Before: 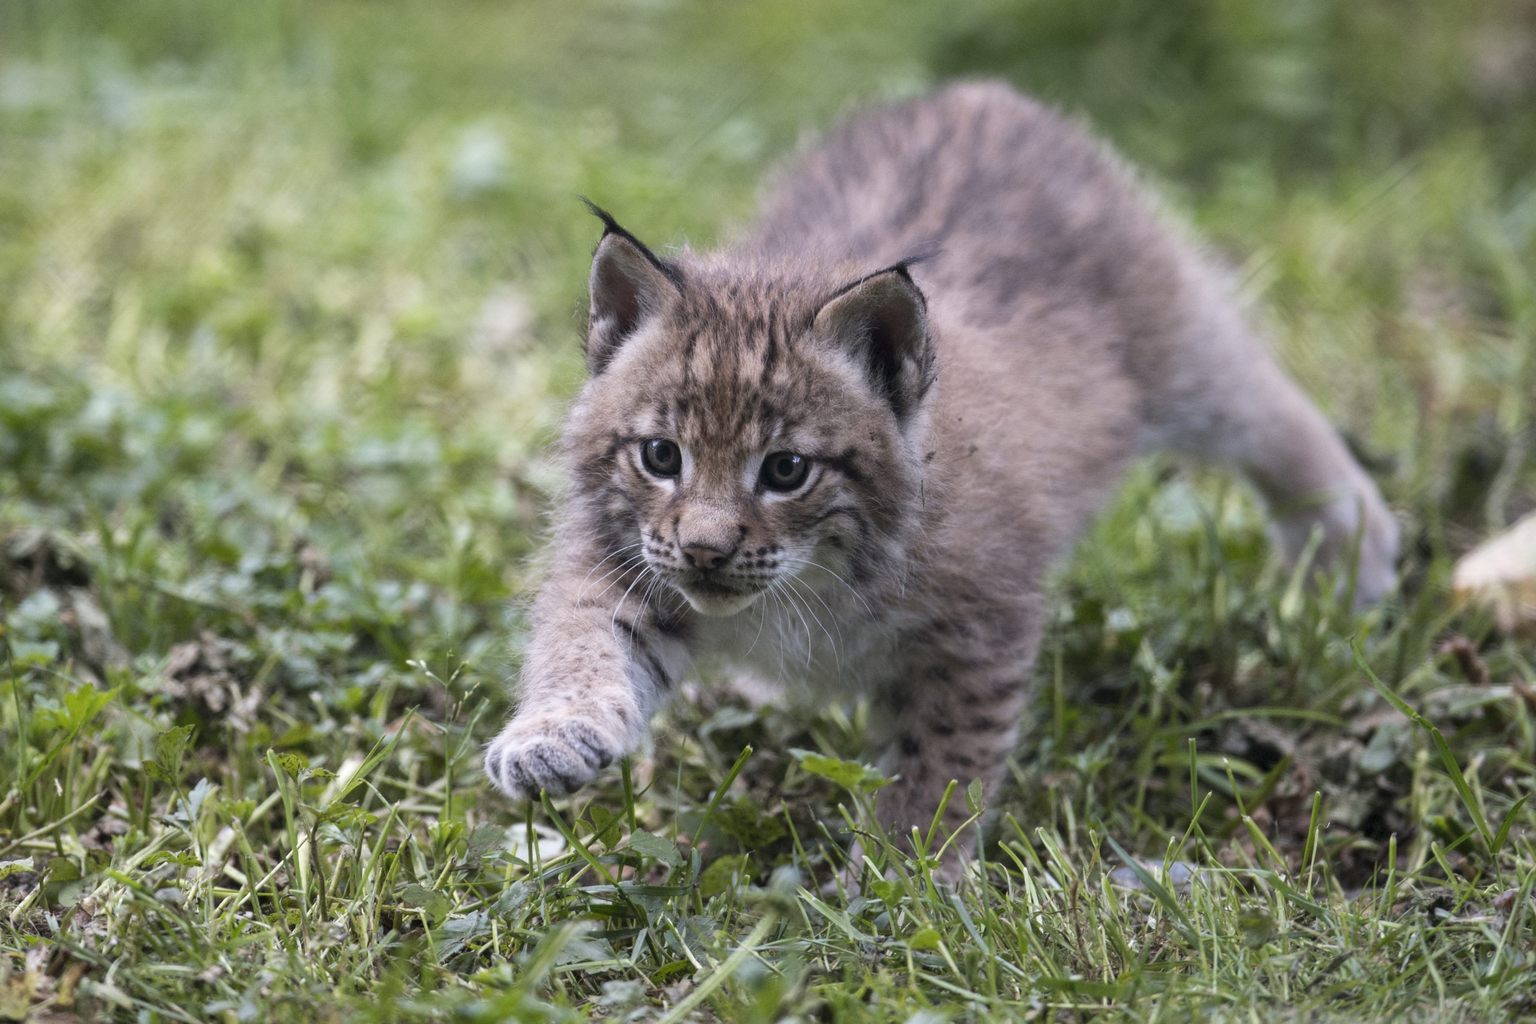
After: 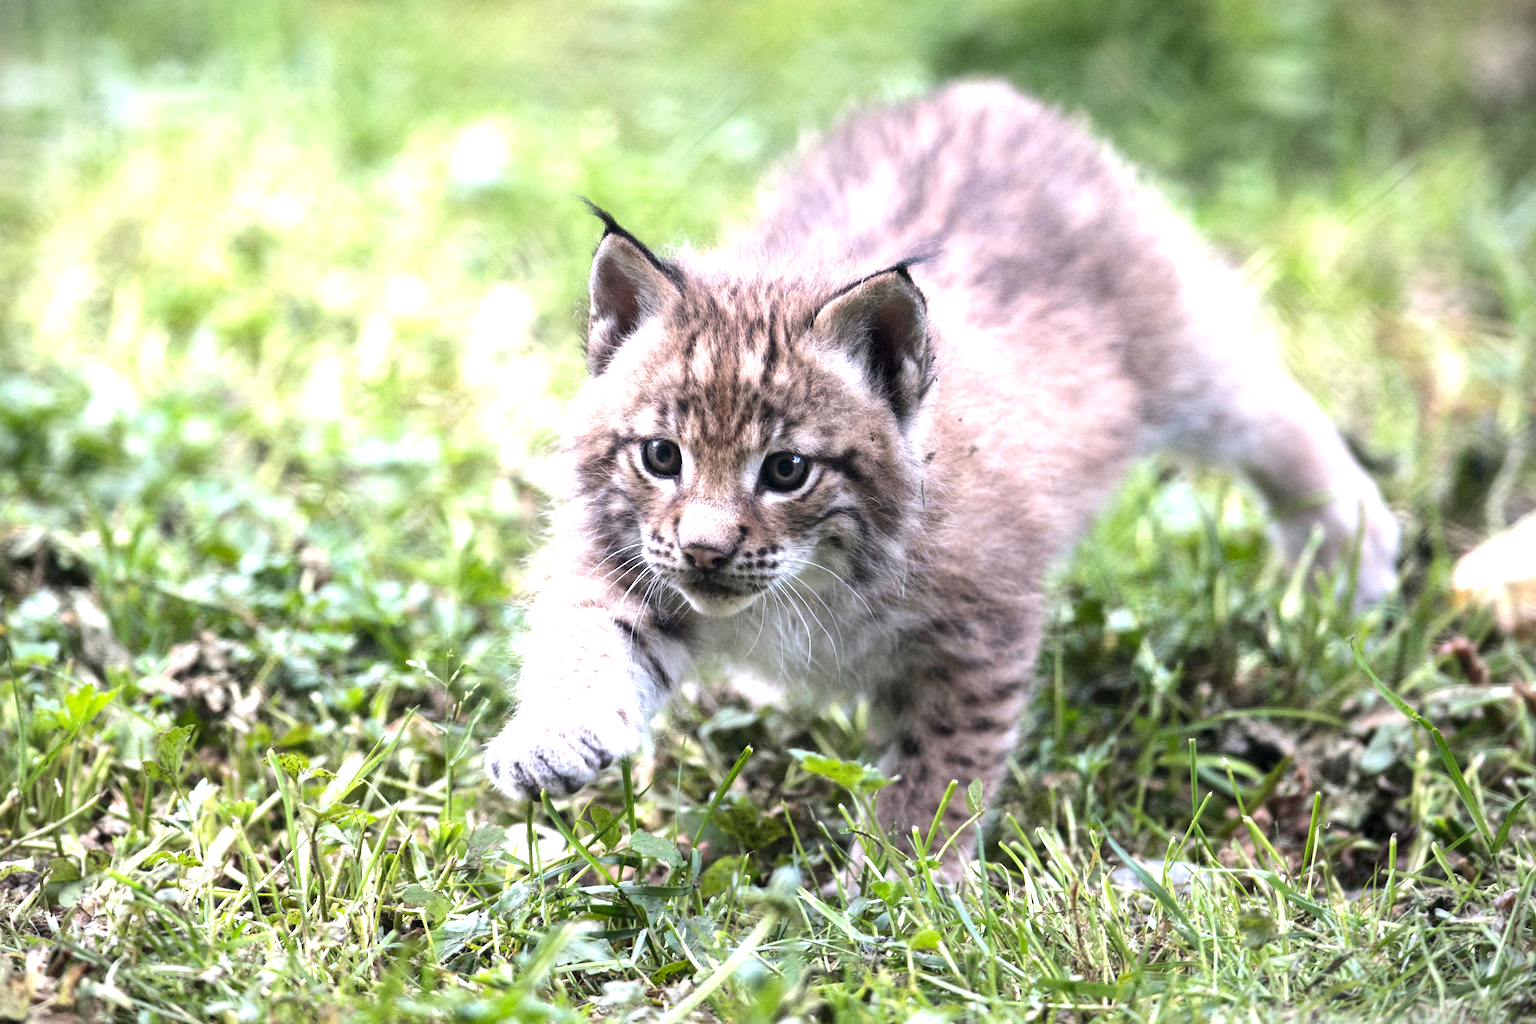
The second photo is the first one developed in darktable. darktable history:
tone equalizer: -8 EV -0.417 EV, -7 EV -0.389 EV, -6 EV -0.333 EV, -5 EV -0.222 EV, -3 EV 0.222 EV, -2 EV 0.333 EV, -1 EV 0.389 EV, +0 EV 0.417 EV, edges refinement/feathering 500, mask exposure compensation -1.57 EV, preserve details no
exposure: exposure 1 EV, compensate highlight preservation false
vignetting: fall-off start 91.19%
